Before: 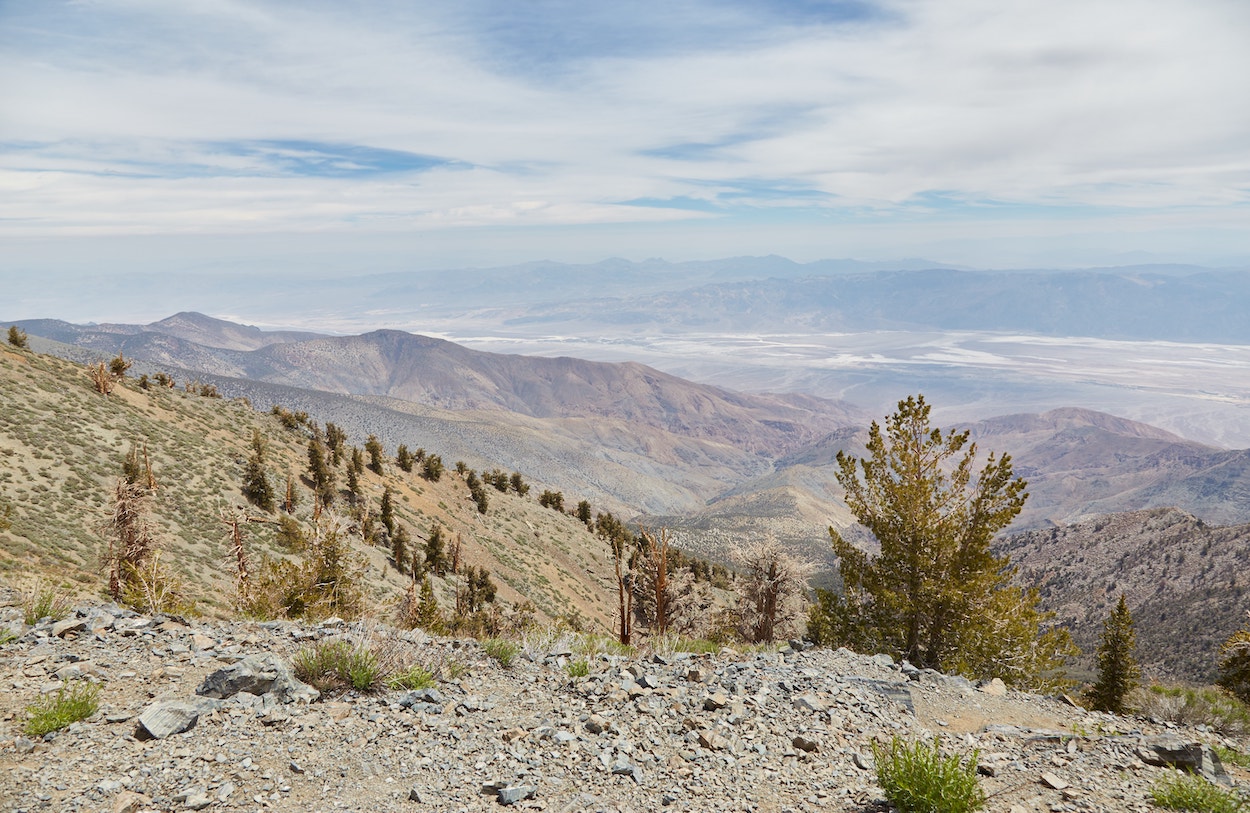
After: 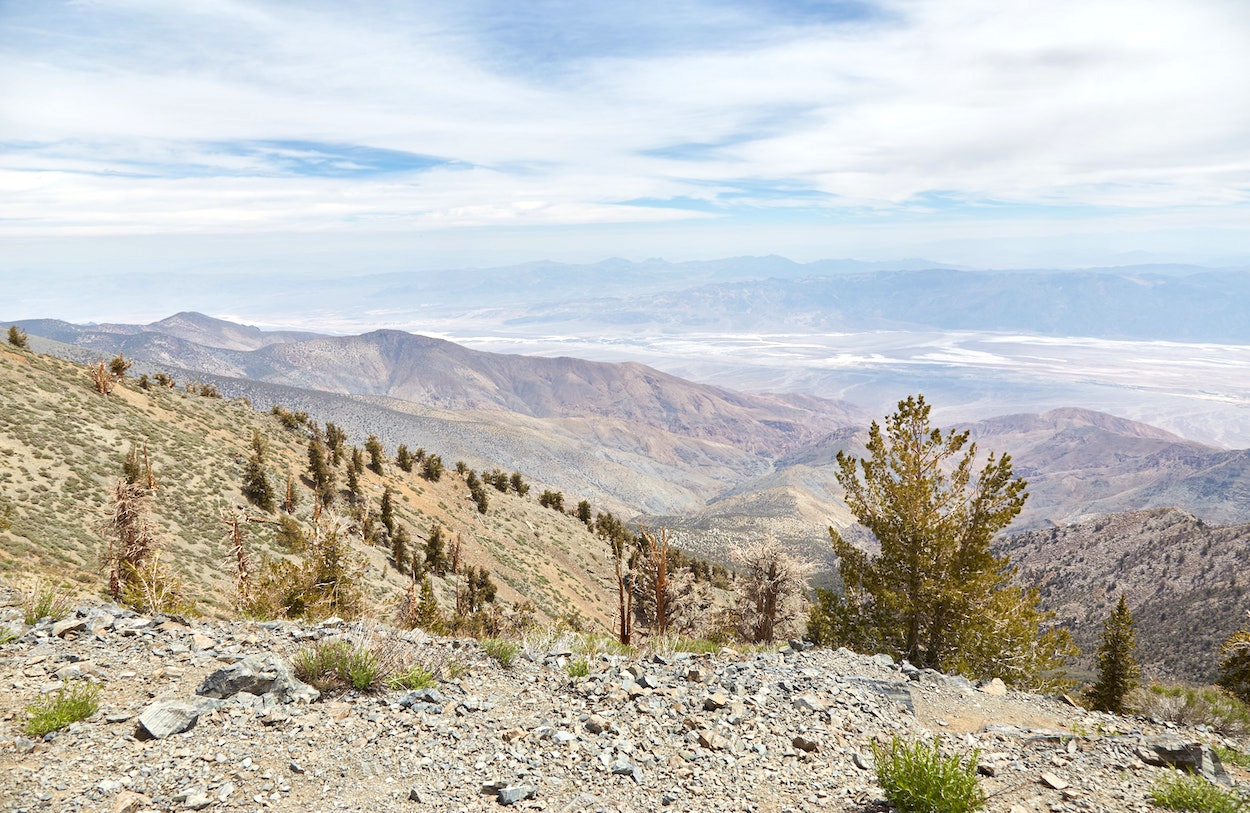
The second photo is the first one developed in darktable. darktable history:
tone equalizer: -8 EV -0.444 EV, -7 EV -0.358 EV, -6 EV -0.353 EV, -5 EV -0.249 EV, -3 EV 0.211 EV, -2 EV 0.314 EV, -1 EV 0.388 EV, +0 EV 0.424 EV, smoothing diameter 24.8%, edges refinement/feathering 13.54, preserve details guided filter
